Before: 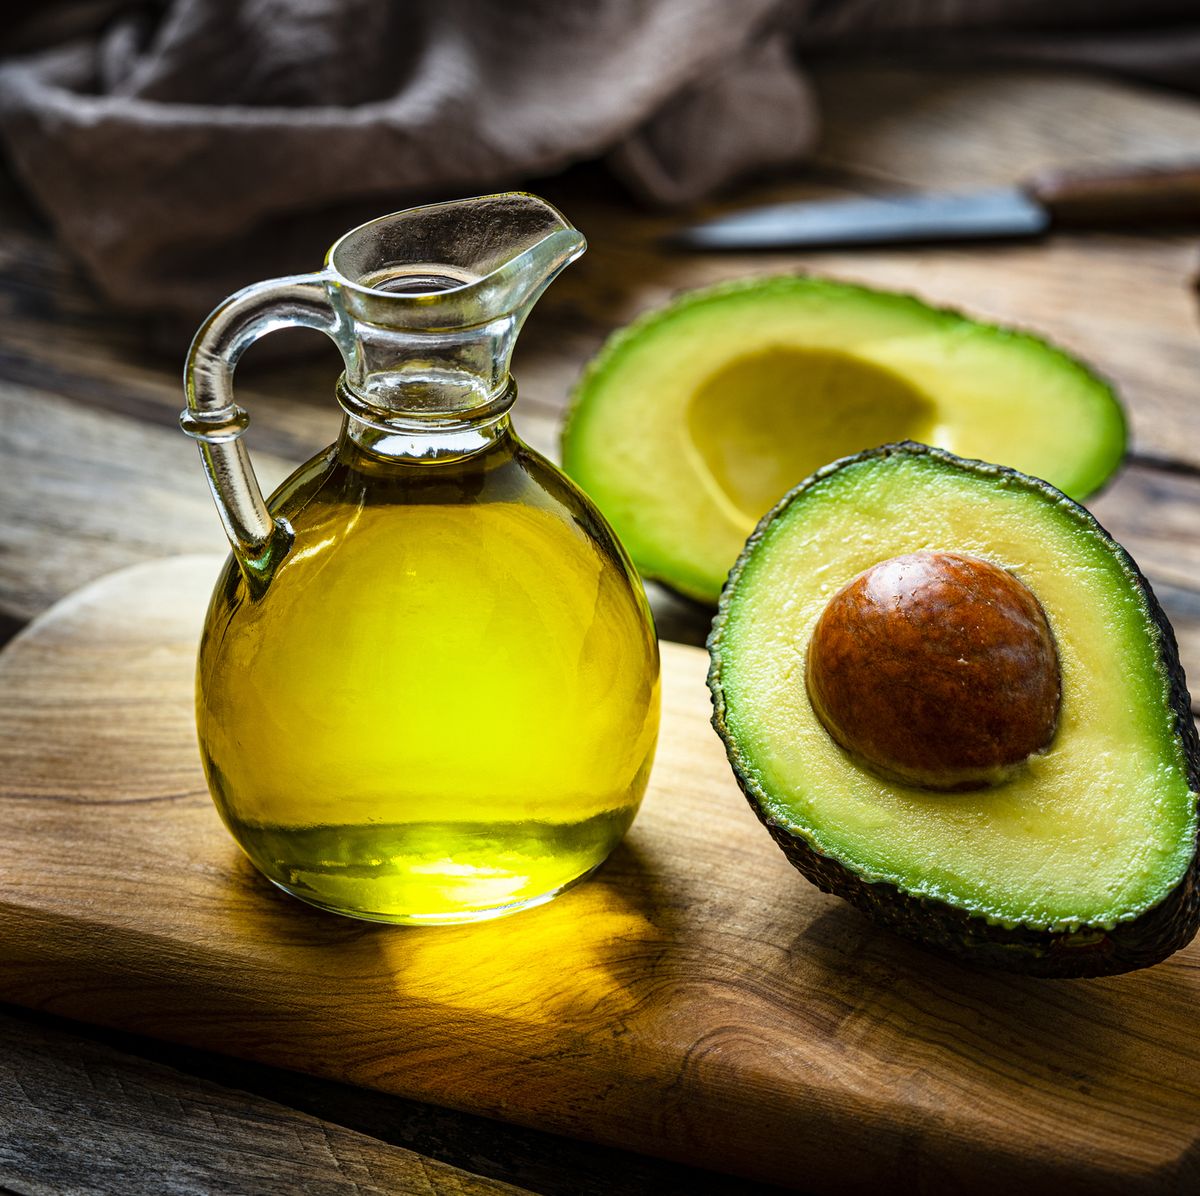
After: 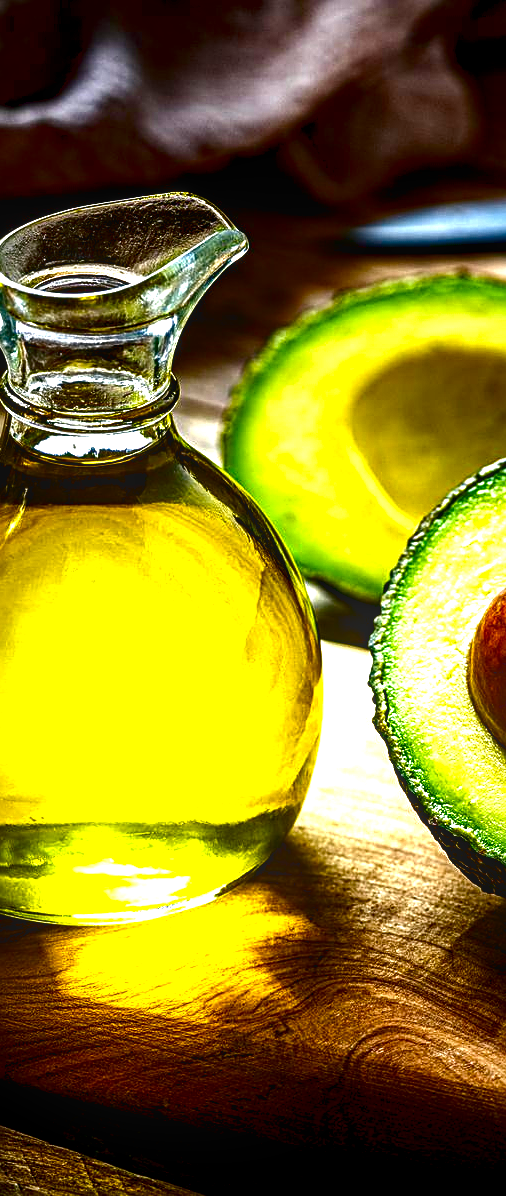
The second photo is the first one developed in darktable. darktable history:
exposure: black level correction 0, exposure 0.952 EV, compensate highlight preservation false
shadows and highlights: shadows 31.25, highlights 0.771, soften with gaussian
local contrast: on, module defaults
color balance rgb: shadows lift › chroma 2.003%, shadows lift › hue 134.55°, global offset › luminance -0.837%, perceptual saturation grading › global saturation 0.418%, perceptual saturation grading › mid-tones 6.381%, perceptual saturation grading › shadows 72.054%, global vibrance 14.252%
haze removal: strength 0.288, distance 0.25, adaptive false
sharpen: on, module defaults
contrast brightness saturation: contrast 0.087, brightness -0.578, saturation 0.17
crop: left 28.197%, right 29.558%
